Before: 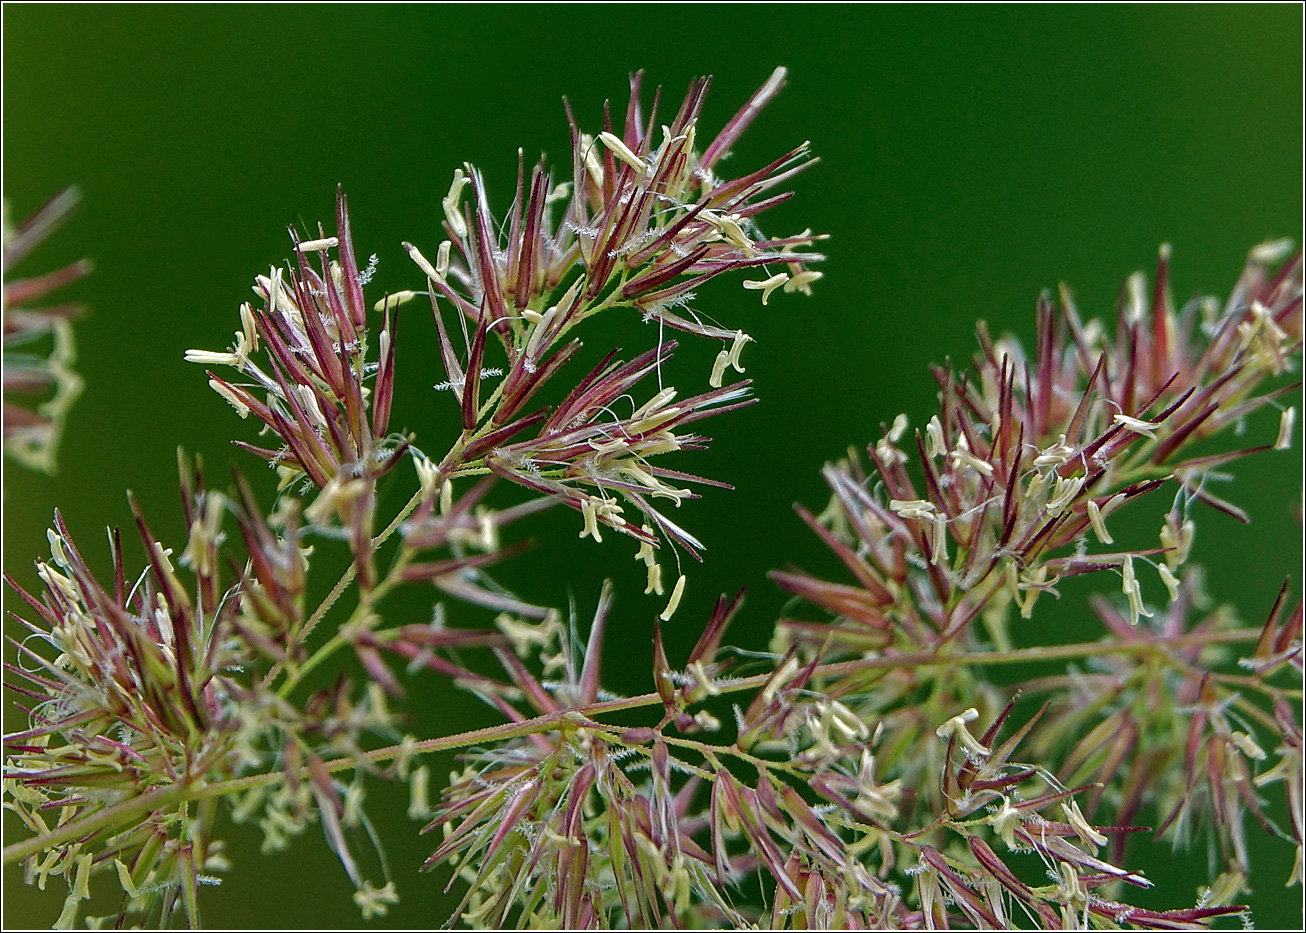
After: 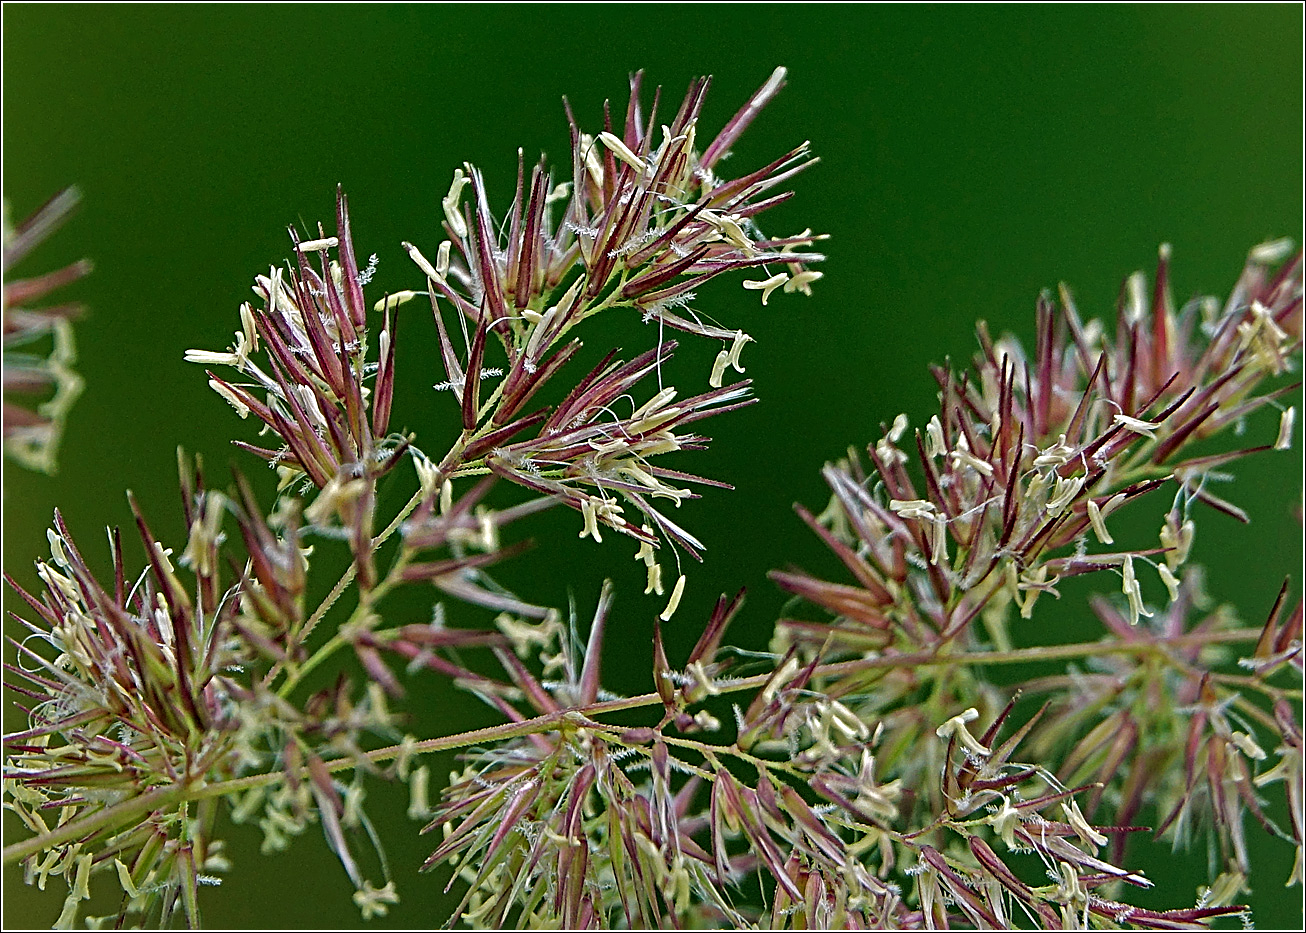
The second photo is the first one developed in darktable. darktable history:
sharpen: radius 3.953
